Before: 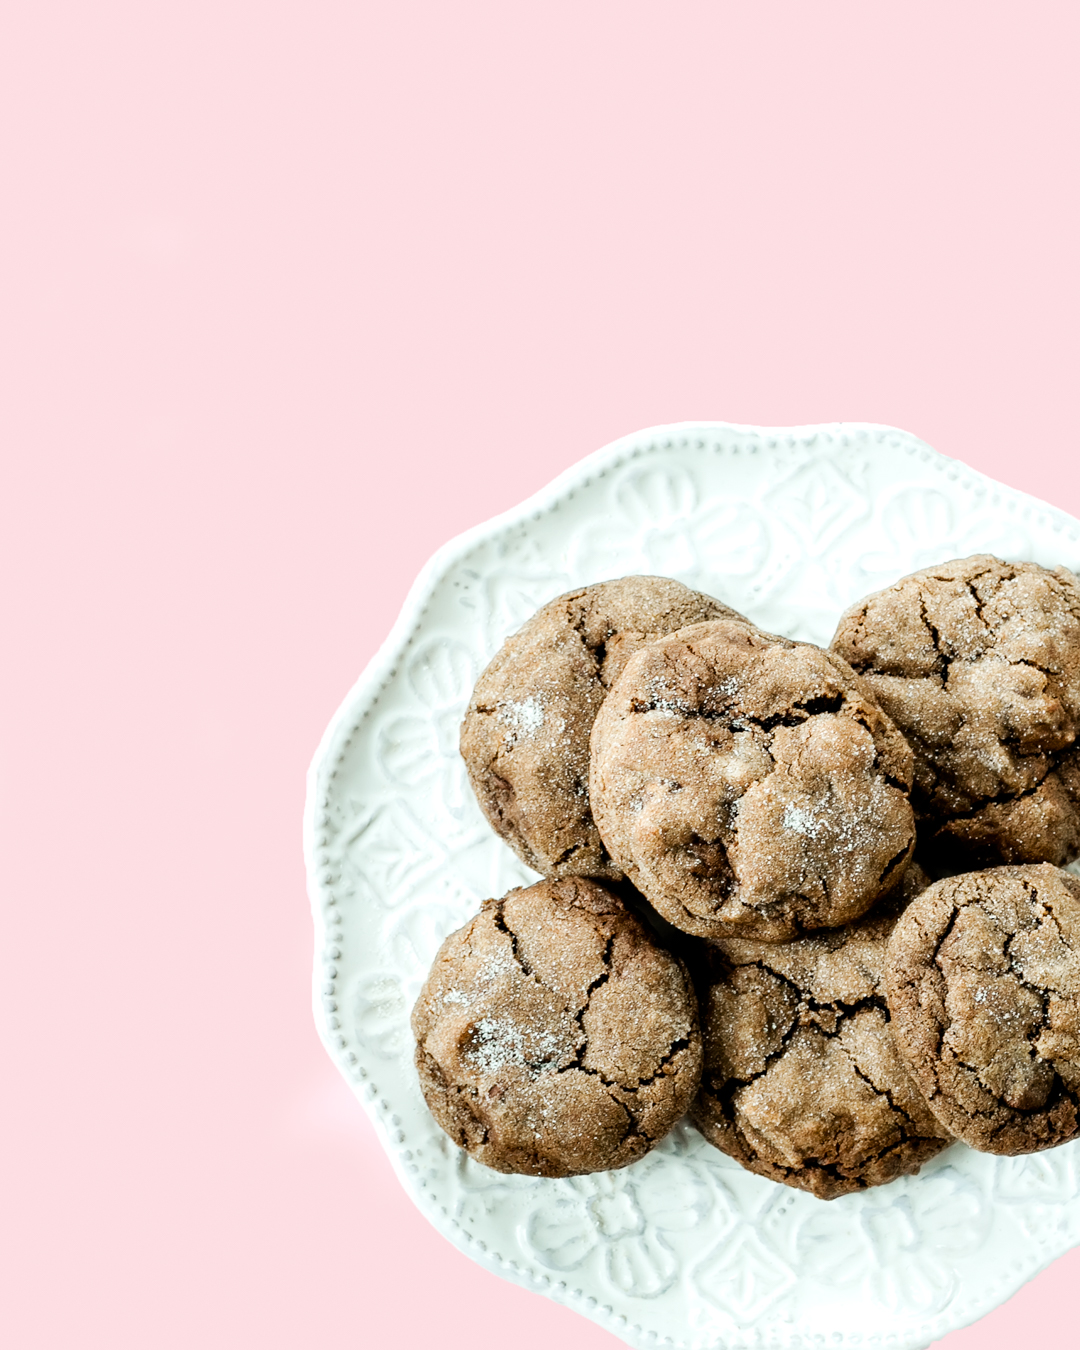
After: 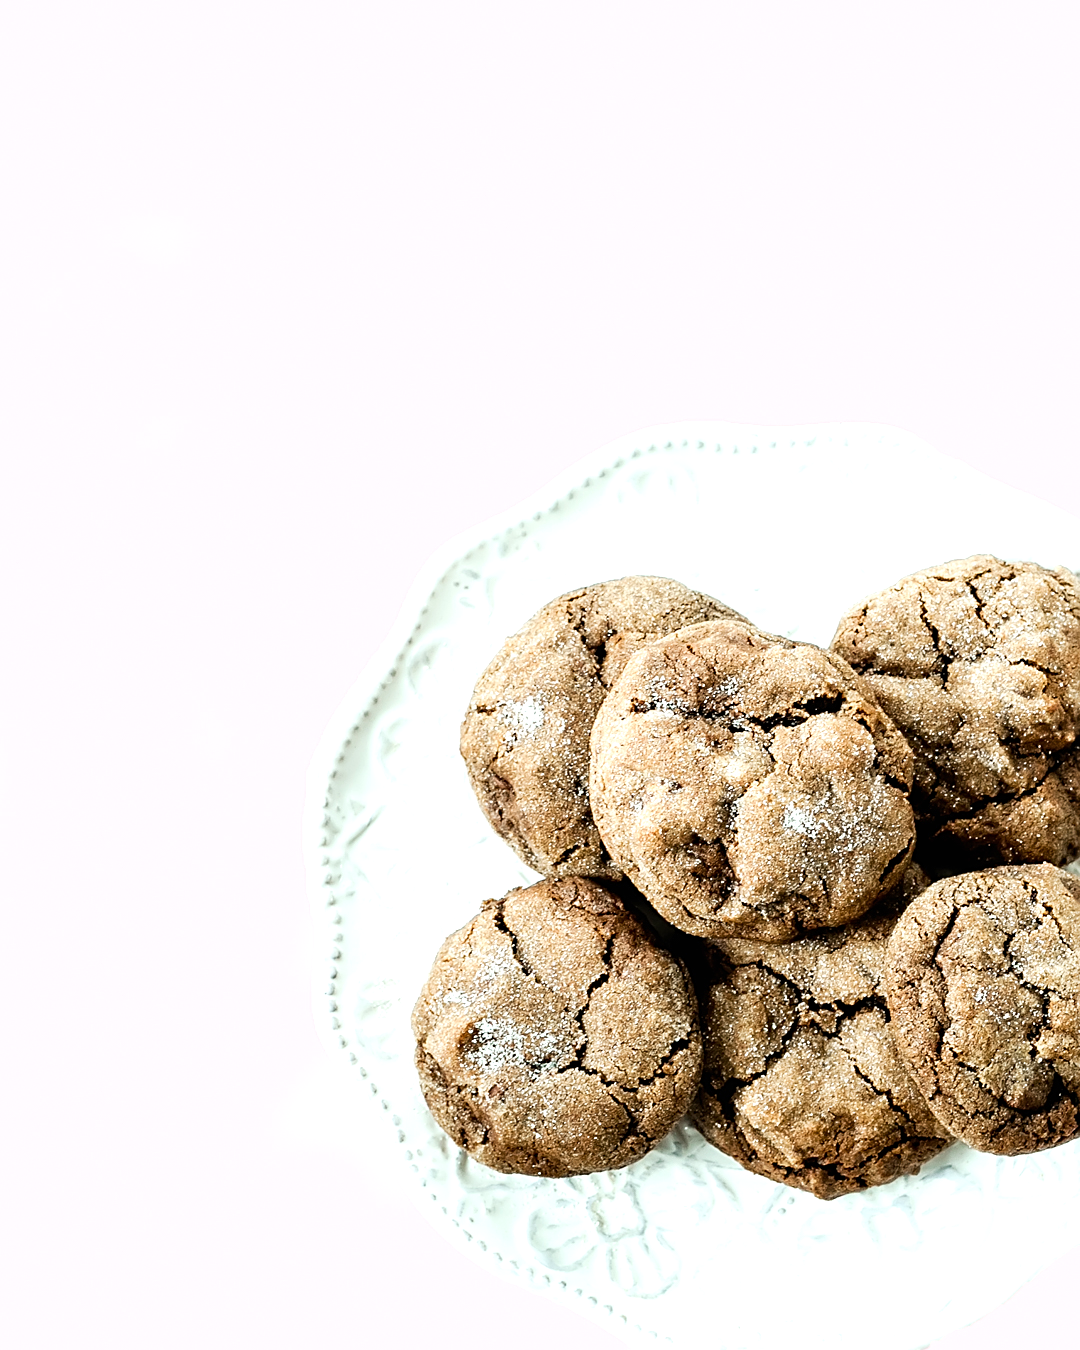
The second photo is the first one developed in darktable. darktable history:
sharpen: on, module defaults
exposure: black level correction 0, exposure 0.4 EV, compensate exposure bias true, compensate highlight preservation false
